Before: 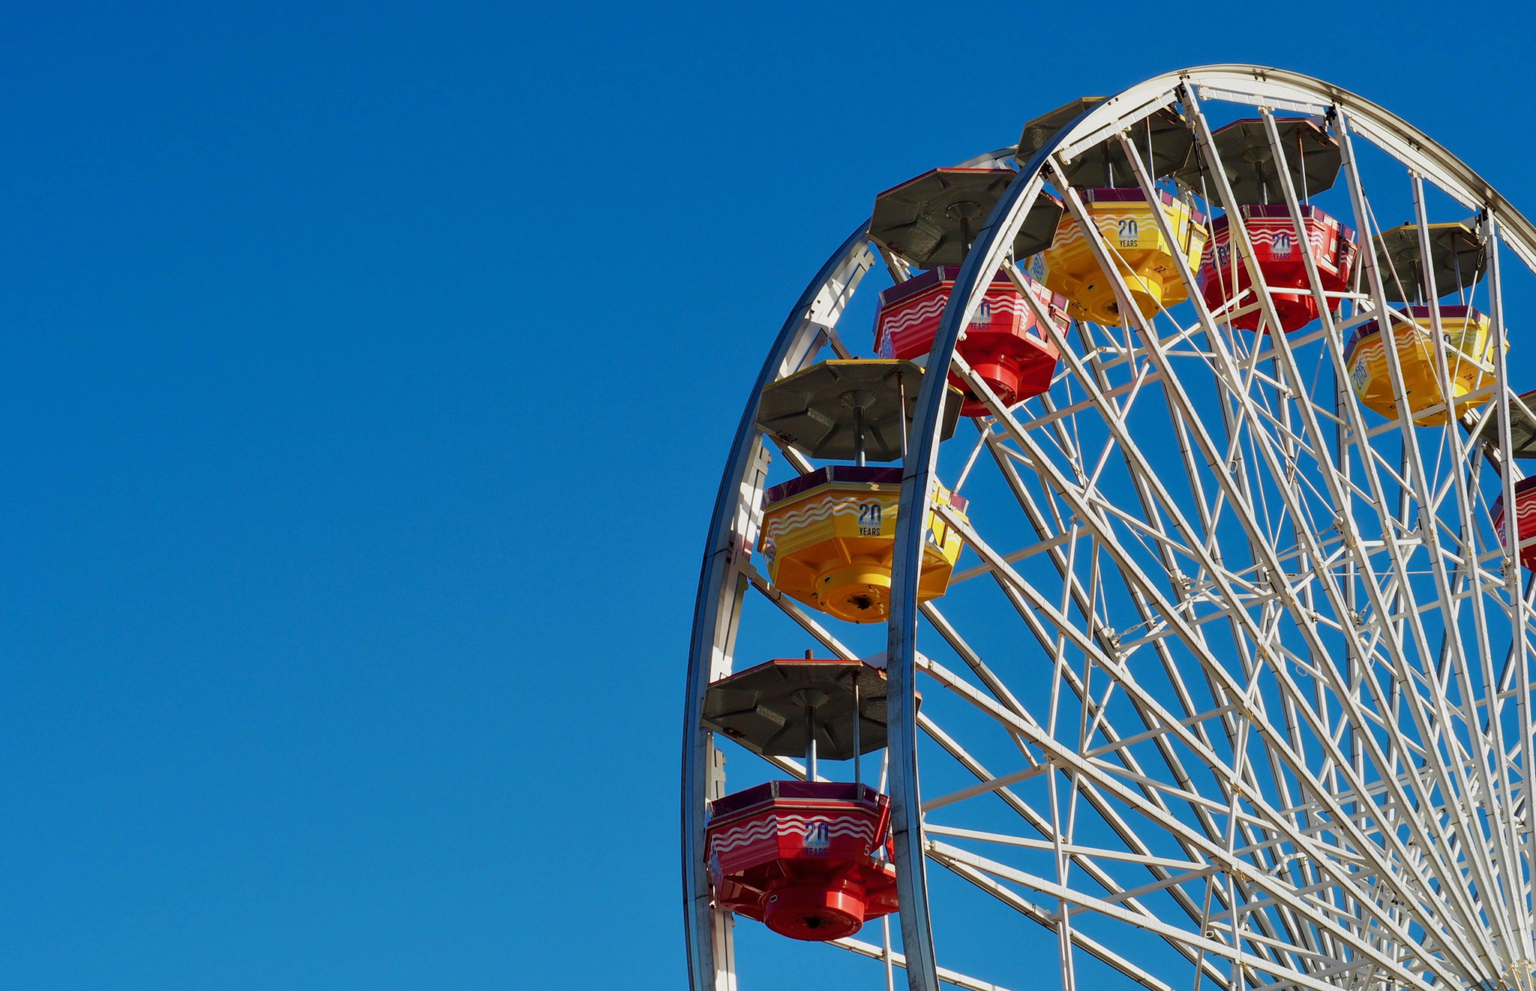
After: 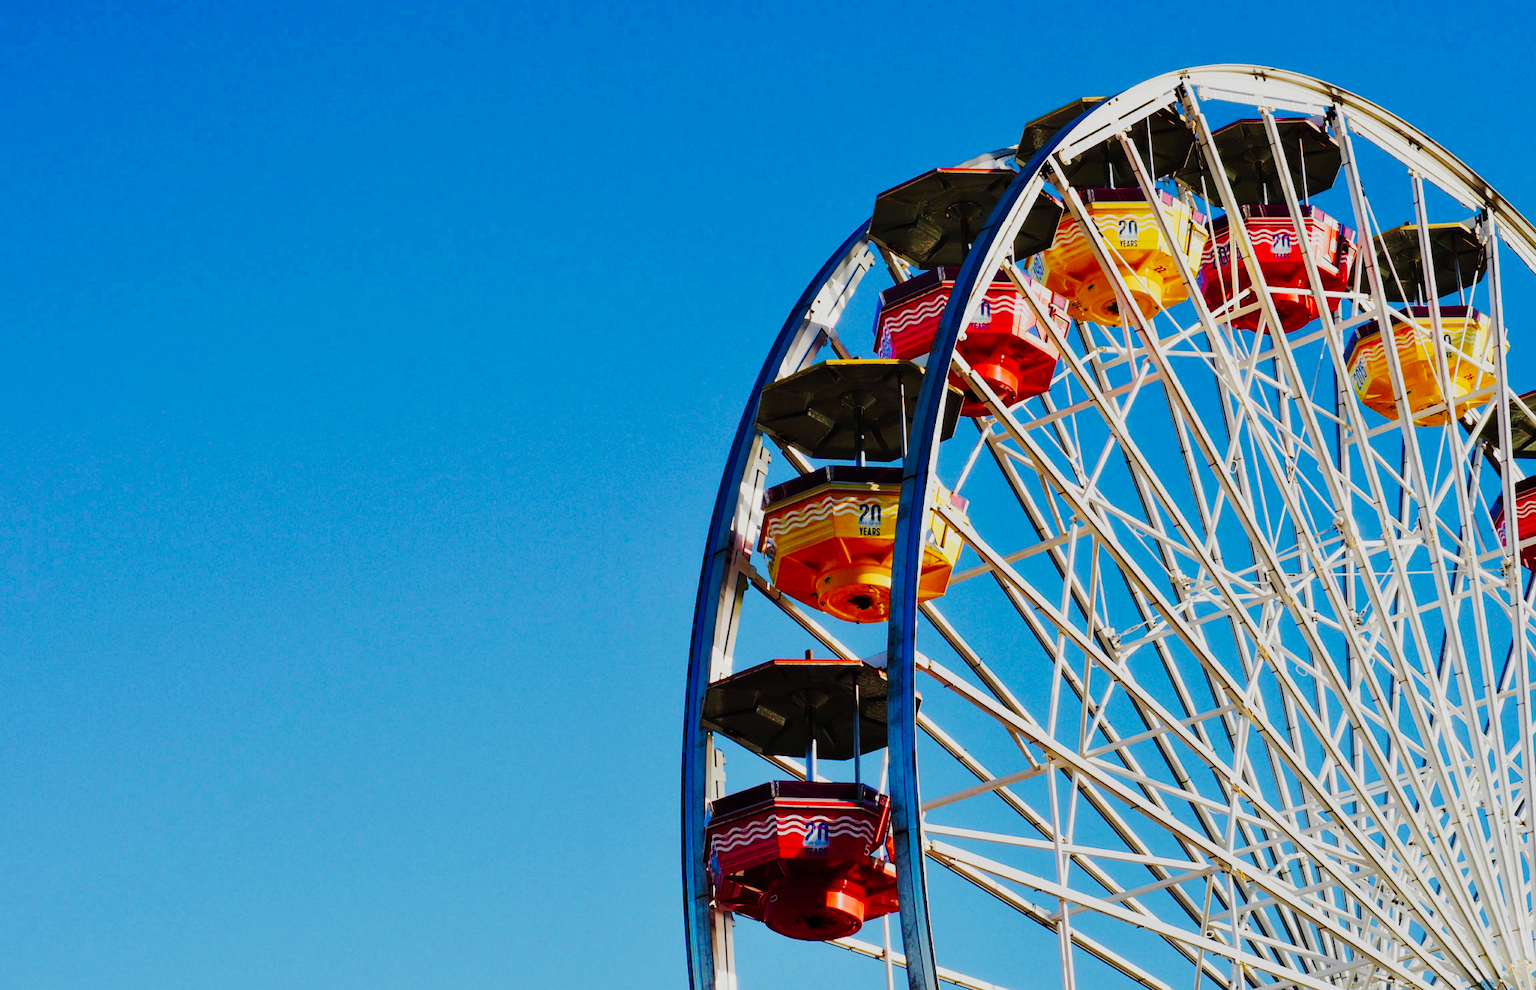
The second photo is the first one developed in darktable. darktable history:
tone curve: curves: ch0 [(0, 0) (0.003, 0.001) (0.011, 0.005) (0.025, 0.009) (0.044, 0.014) (0.069, 0.019) (0.1, 0.028) (0.136, 0.039) (0.177, 0.073) (0.224, 0.134) (0.277, 0.218) (0.335, 0.343) (0.399, 0.488) (0.468, 0.608) (0.543, 0.699) (0.623, 0.773) (0.709, 0.819) (0.801, 0.852) (0.898, 0.874) (1, 1)], preserve colors none
